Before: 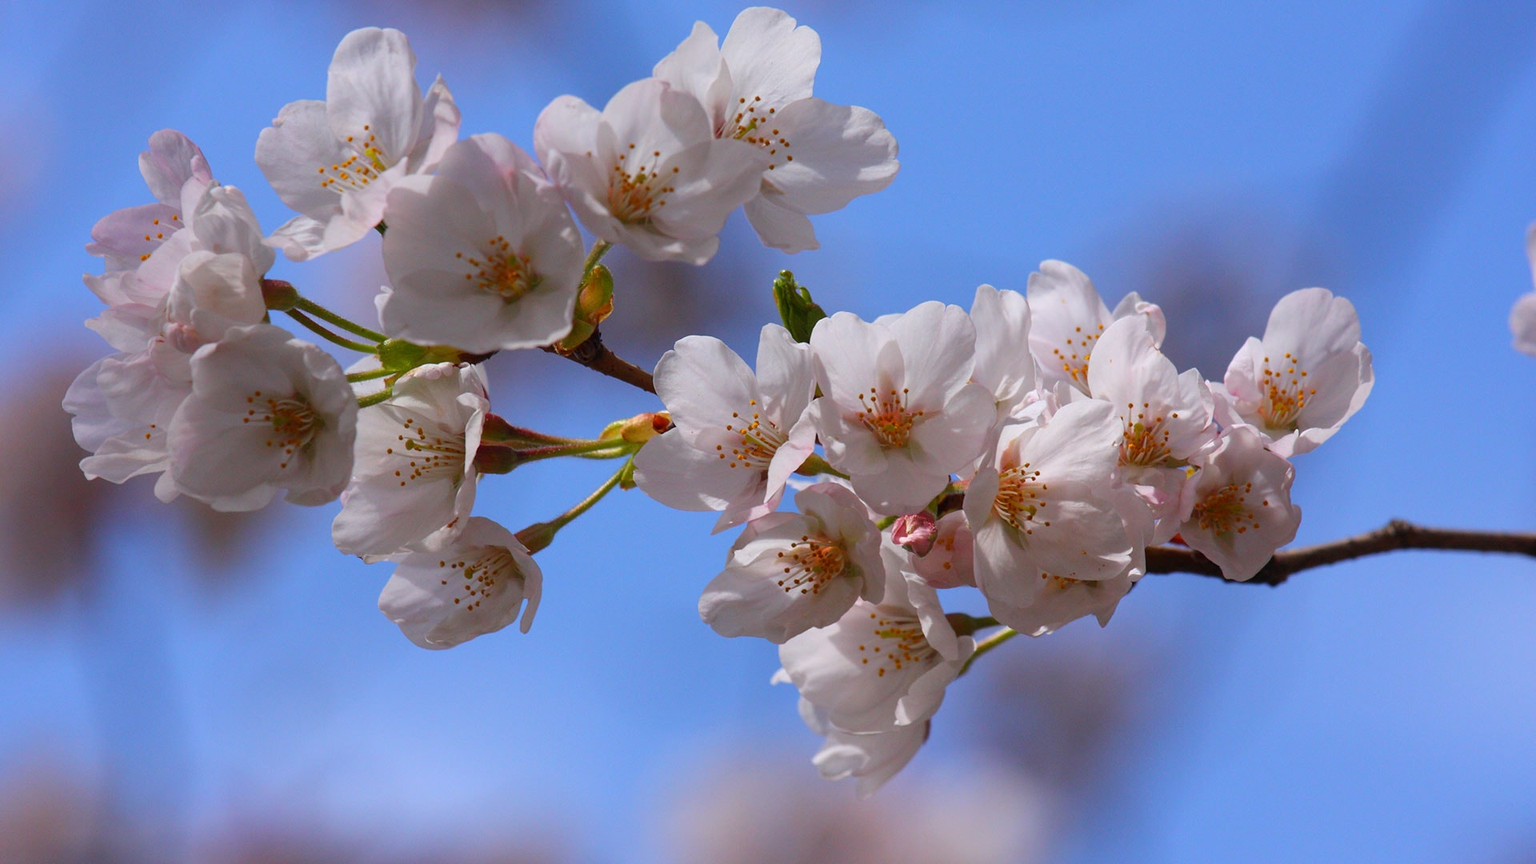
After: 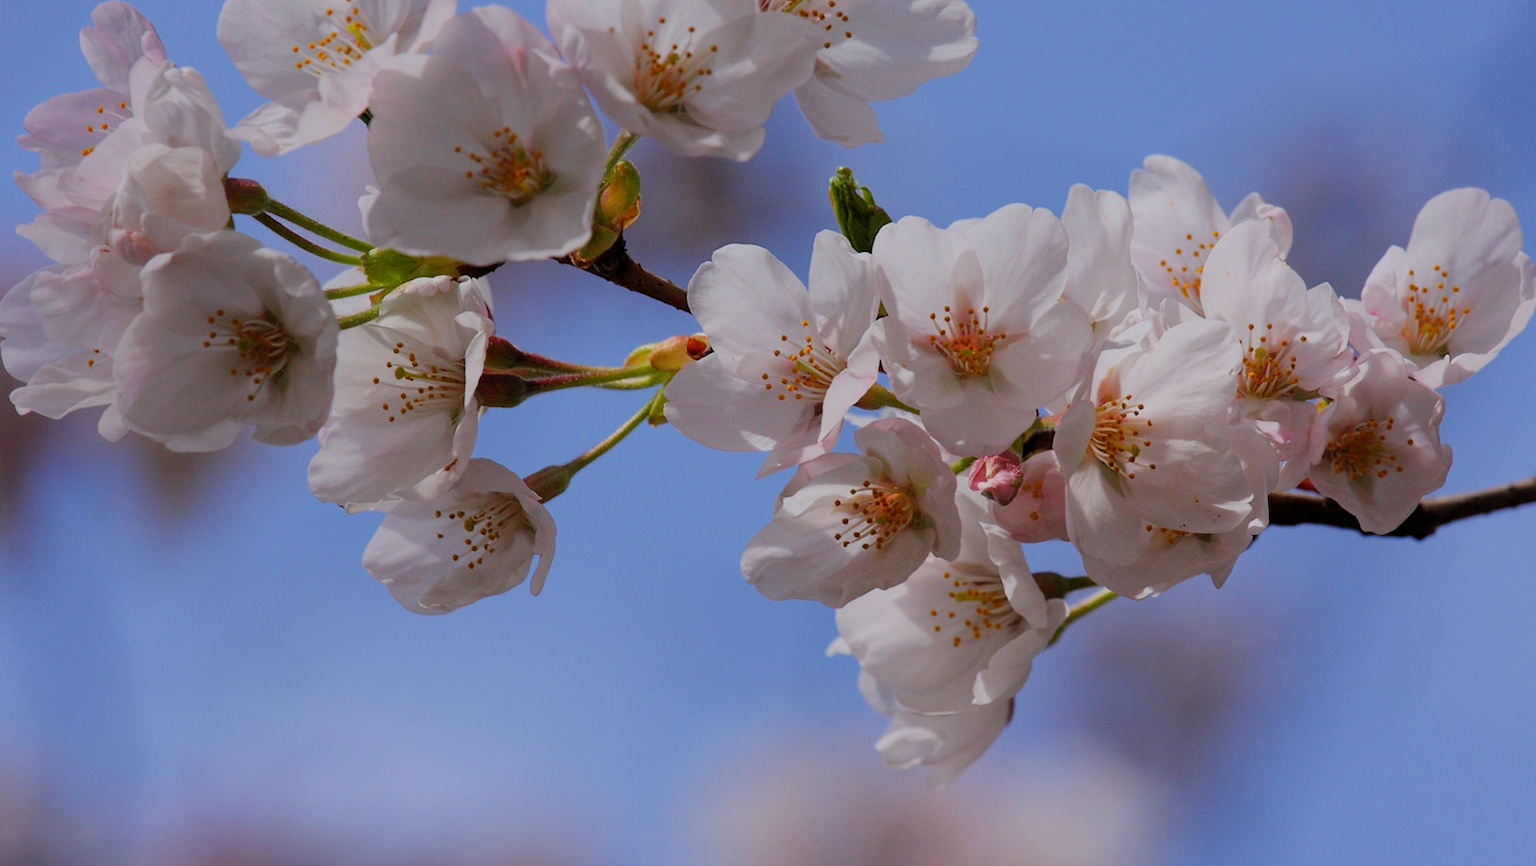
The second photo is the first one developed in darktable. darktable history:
filmic rgb: middle gray luminance 29.94%, black relative exposure -9 EV, white relative exposure 7 EV, threshold 5.98 EV, target black luminance 0%, hardness 2.93, latitude 2.58%, contrast 0.962, highlights saturation mix 5.54%, shadows ↔ highlights balance 11.6%, enable highlight reconstruction true
crop and rotate: left 4.638%, top 15.019%, right 10.642%
